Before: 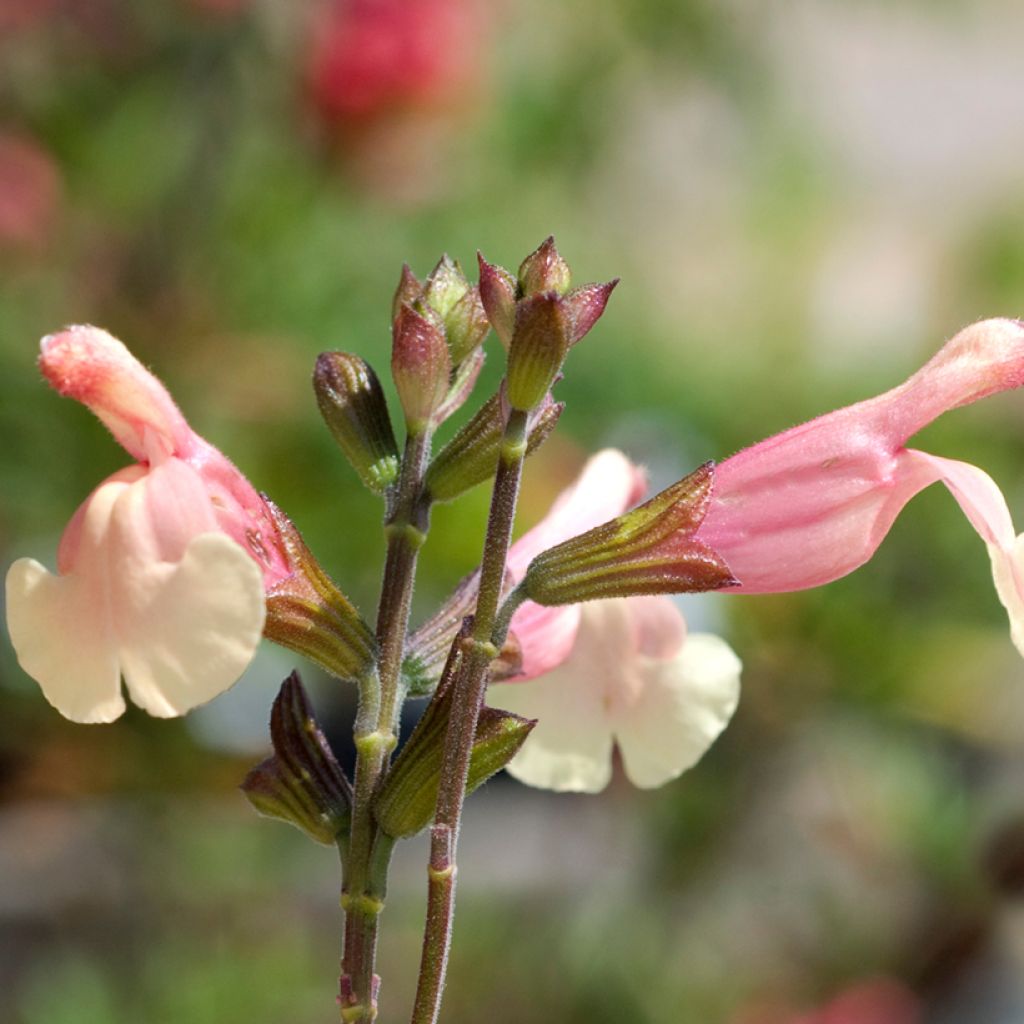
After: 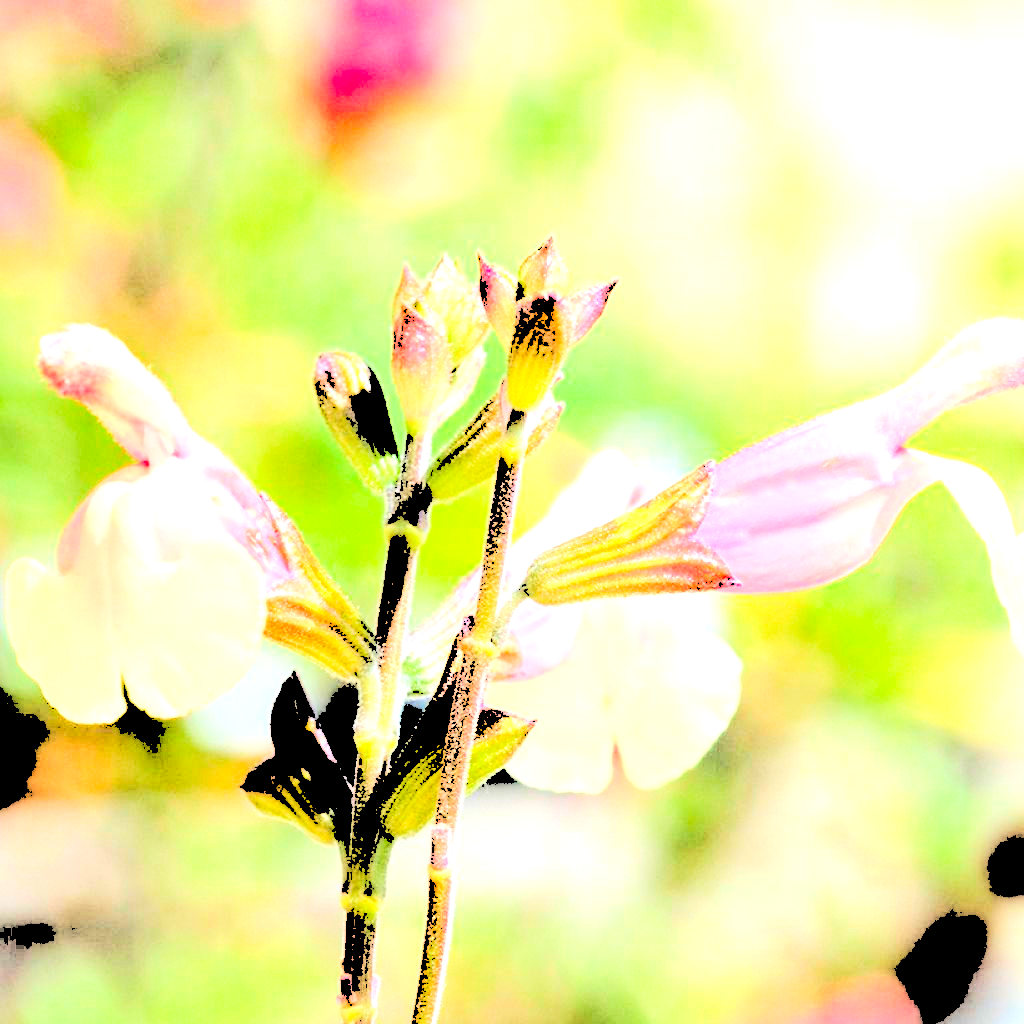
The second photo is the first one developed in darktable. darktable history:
levels: levels [0.246, 0.256, 0.506]
tone equalizer: edges refinement/feathering 500, mask exposure compensation -1.57 EV, preserve details no
